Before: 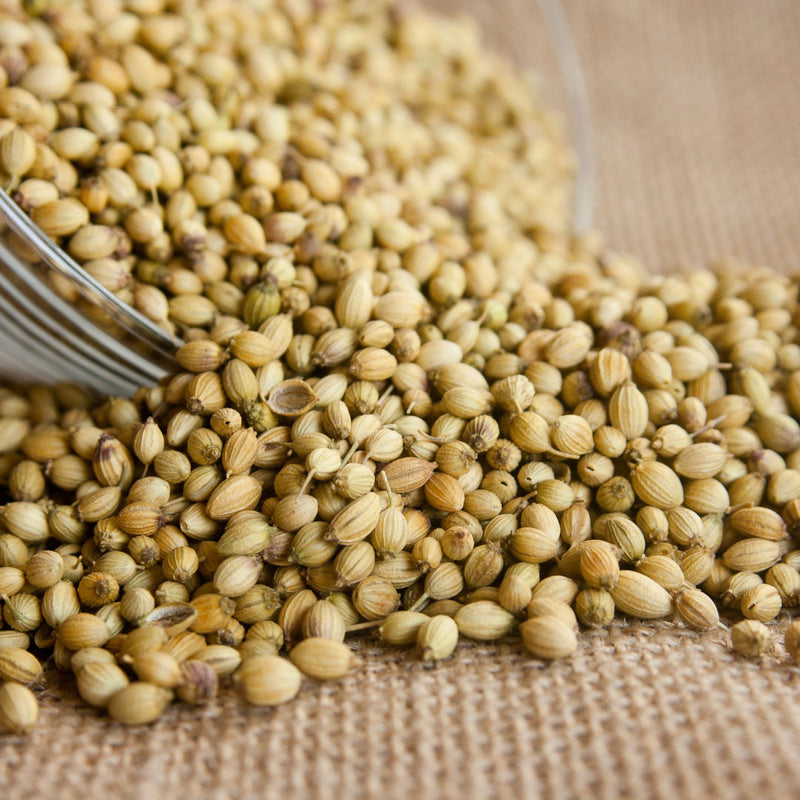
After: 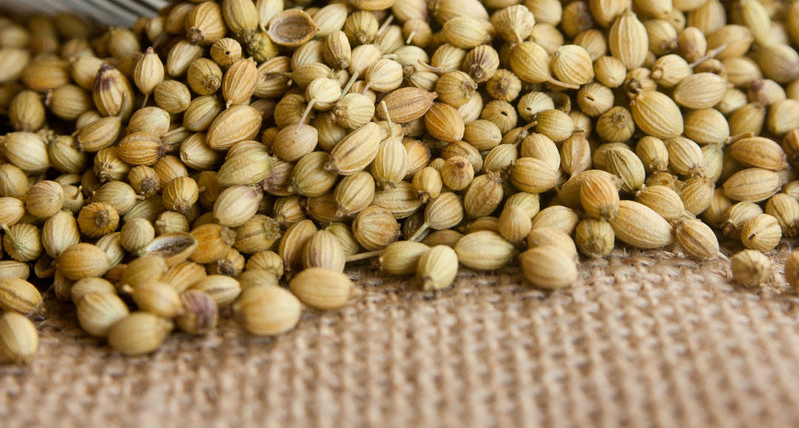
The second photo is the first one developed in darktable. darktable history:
crop and rotate: top 46.448%, right 0.082%
